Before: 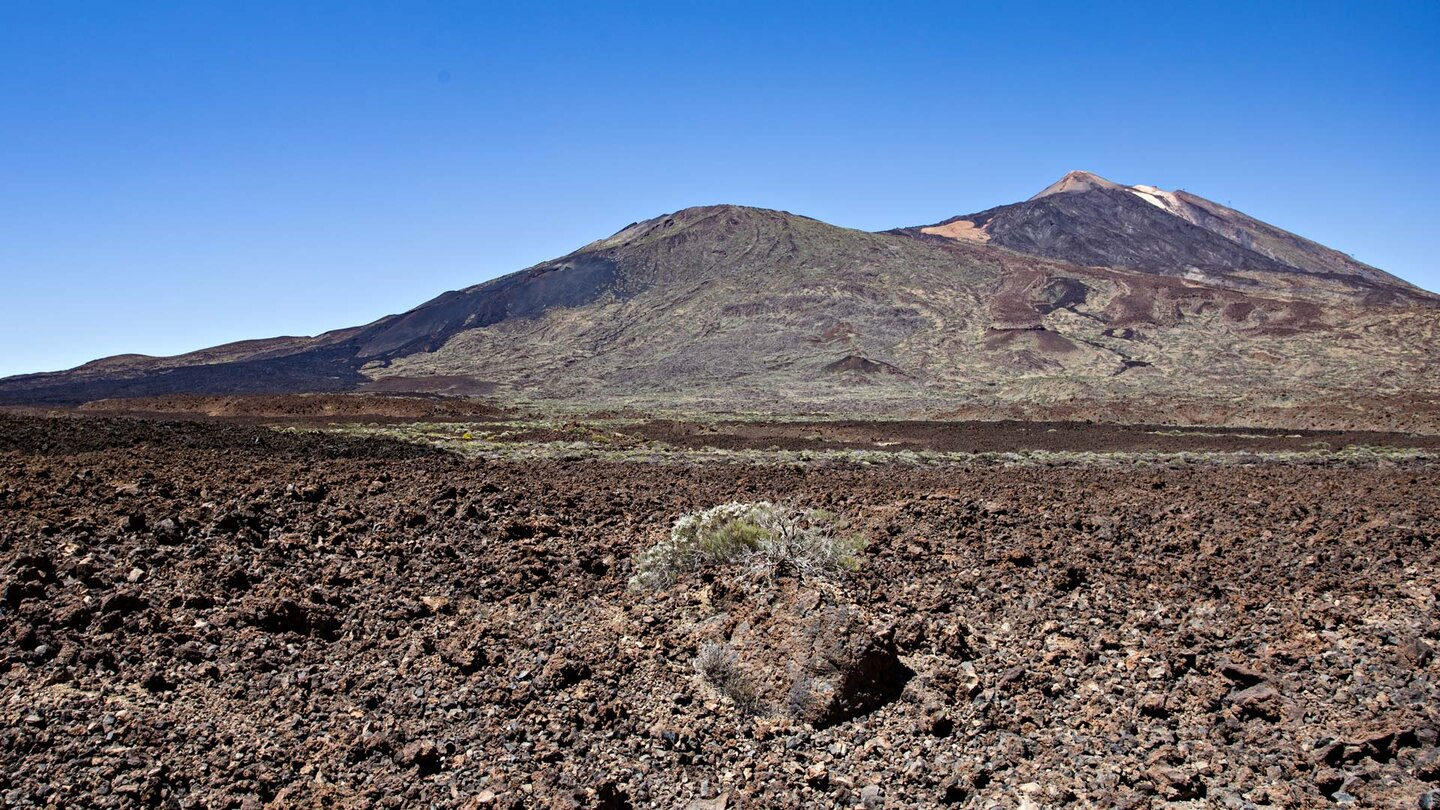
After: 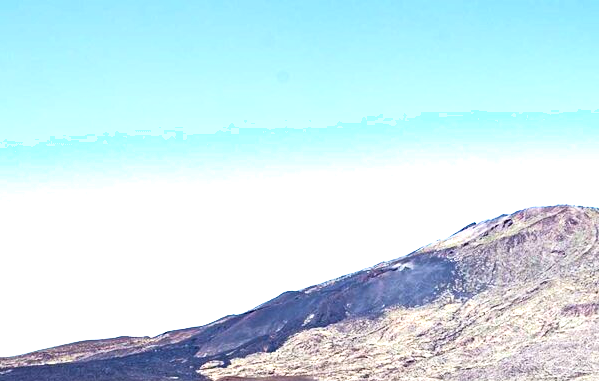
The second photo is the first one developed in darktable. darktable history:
velvia: strength 15.61%
shadows and highlights: shadows -1.28, highlights 41.75
exposure: black level correction 0.001, exposure 1.639 EV, compensate exposure bias true, compensate highlight preservation false
crop and rotate: left 11.203%, top 0.045%, right 47.152%, bottom 52.913%
